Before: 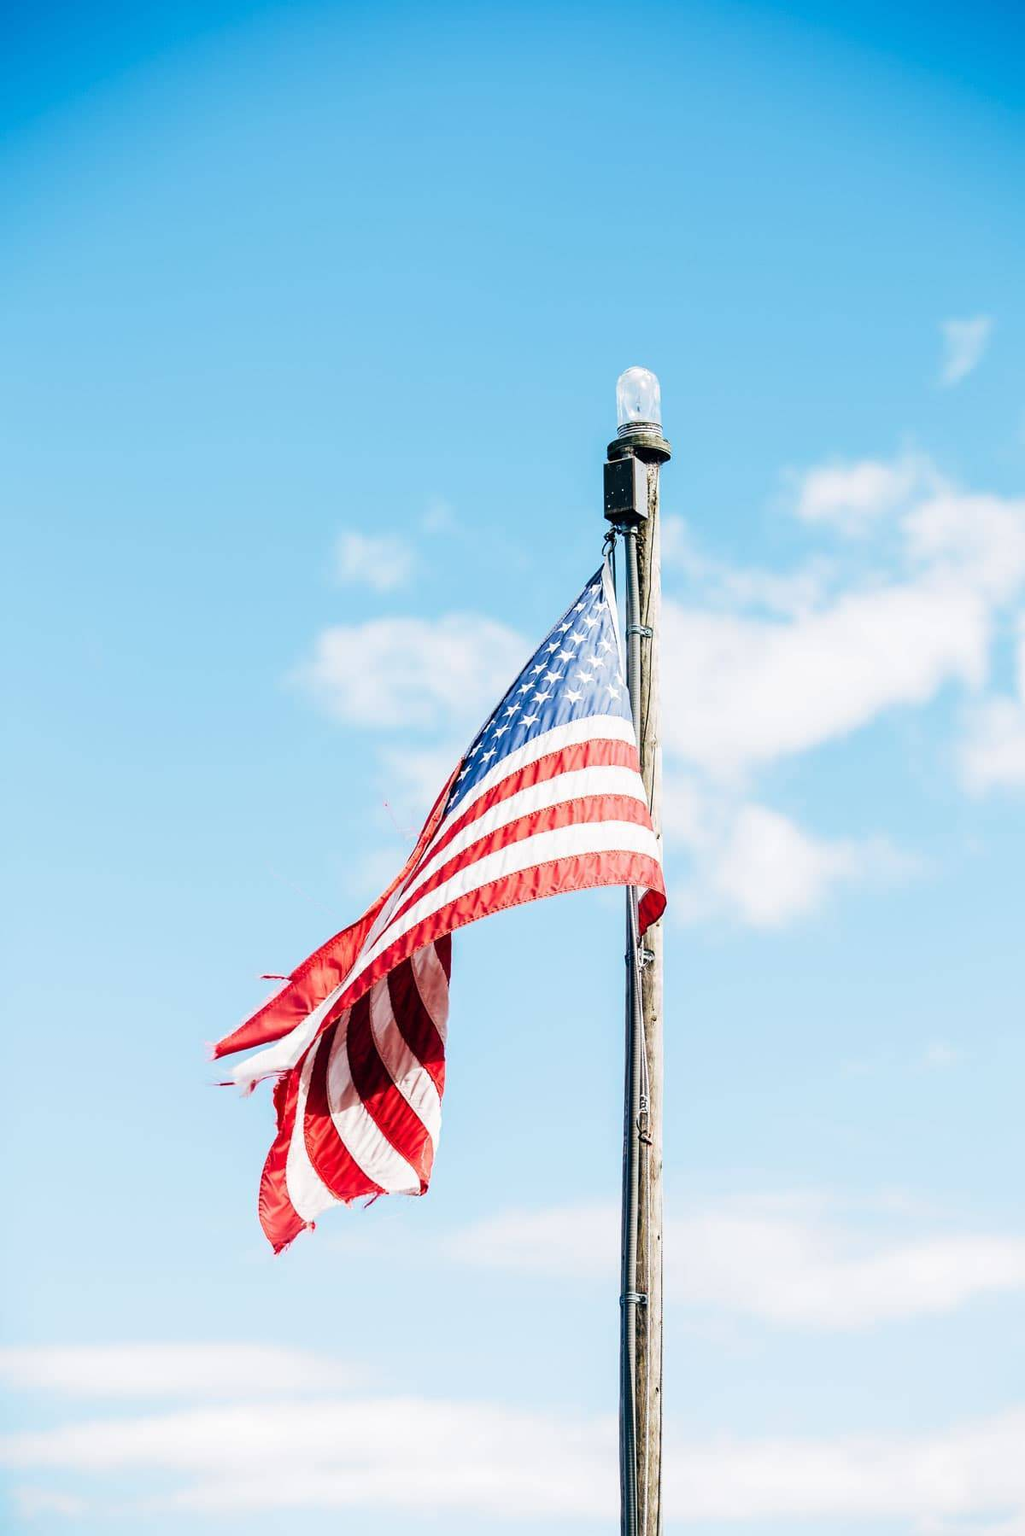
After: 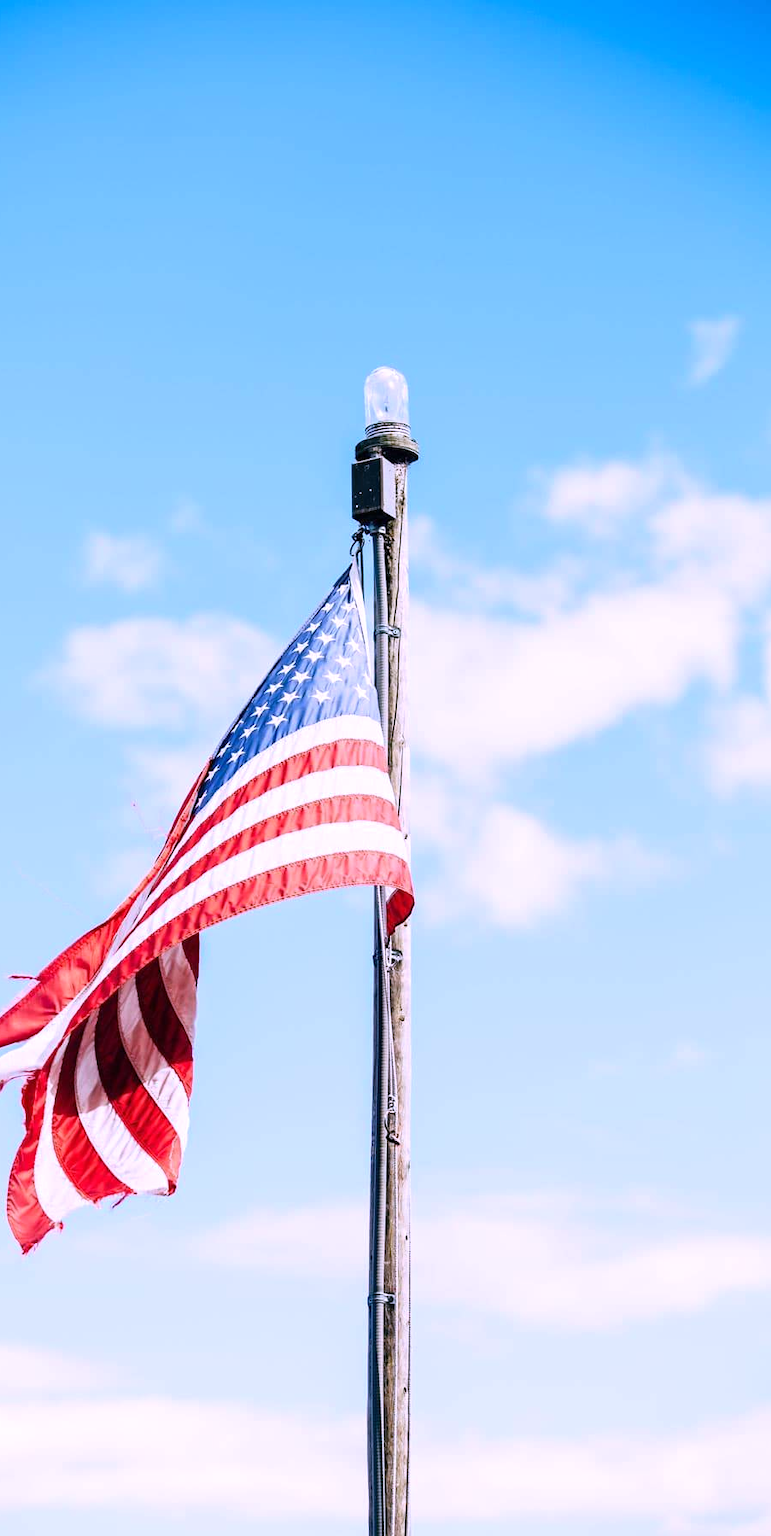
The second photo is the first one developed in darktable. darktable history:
white balance: red 1.042, blue 1.17
crop and rotate: left 24.6%
